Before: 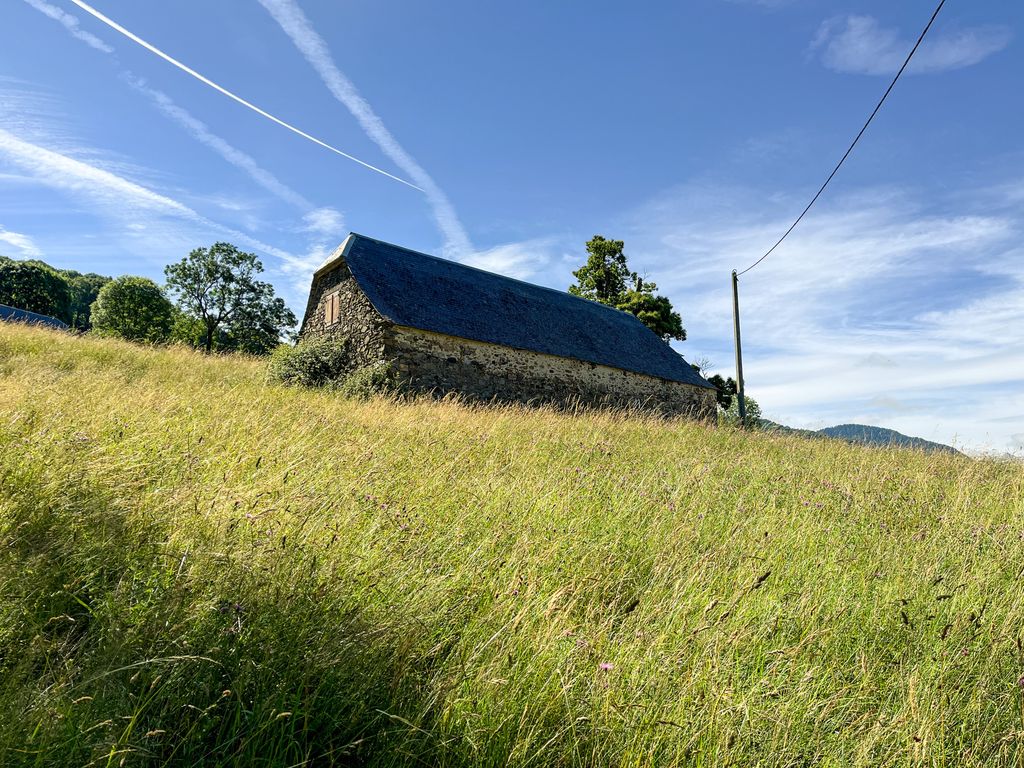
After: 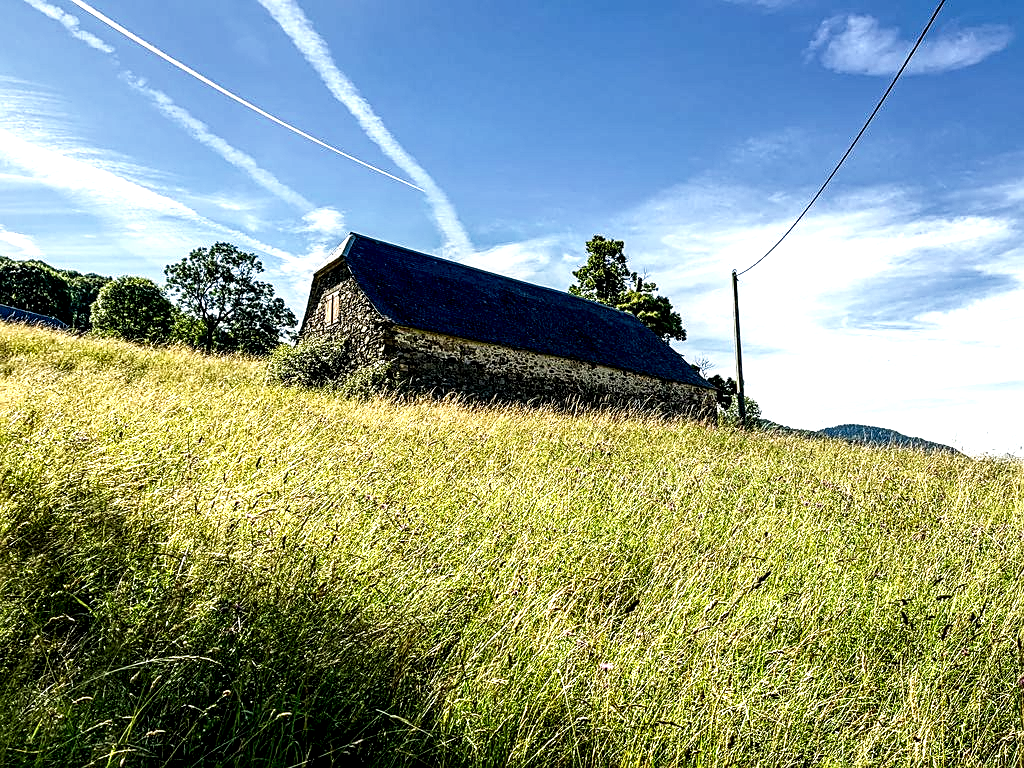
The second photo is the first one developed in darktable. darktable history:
base curve: curves: ch0 [(0, 0) (0.579, 0.807) (1, 1)], preserve colors none
local contrast: highlights 81%, shadows 57%, detail 175%, midtone range 0.609
sharpen: on, module defaults
contrast brightness saturation: contrast 0.066, brightness -0.126, saturation 0.05
